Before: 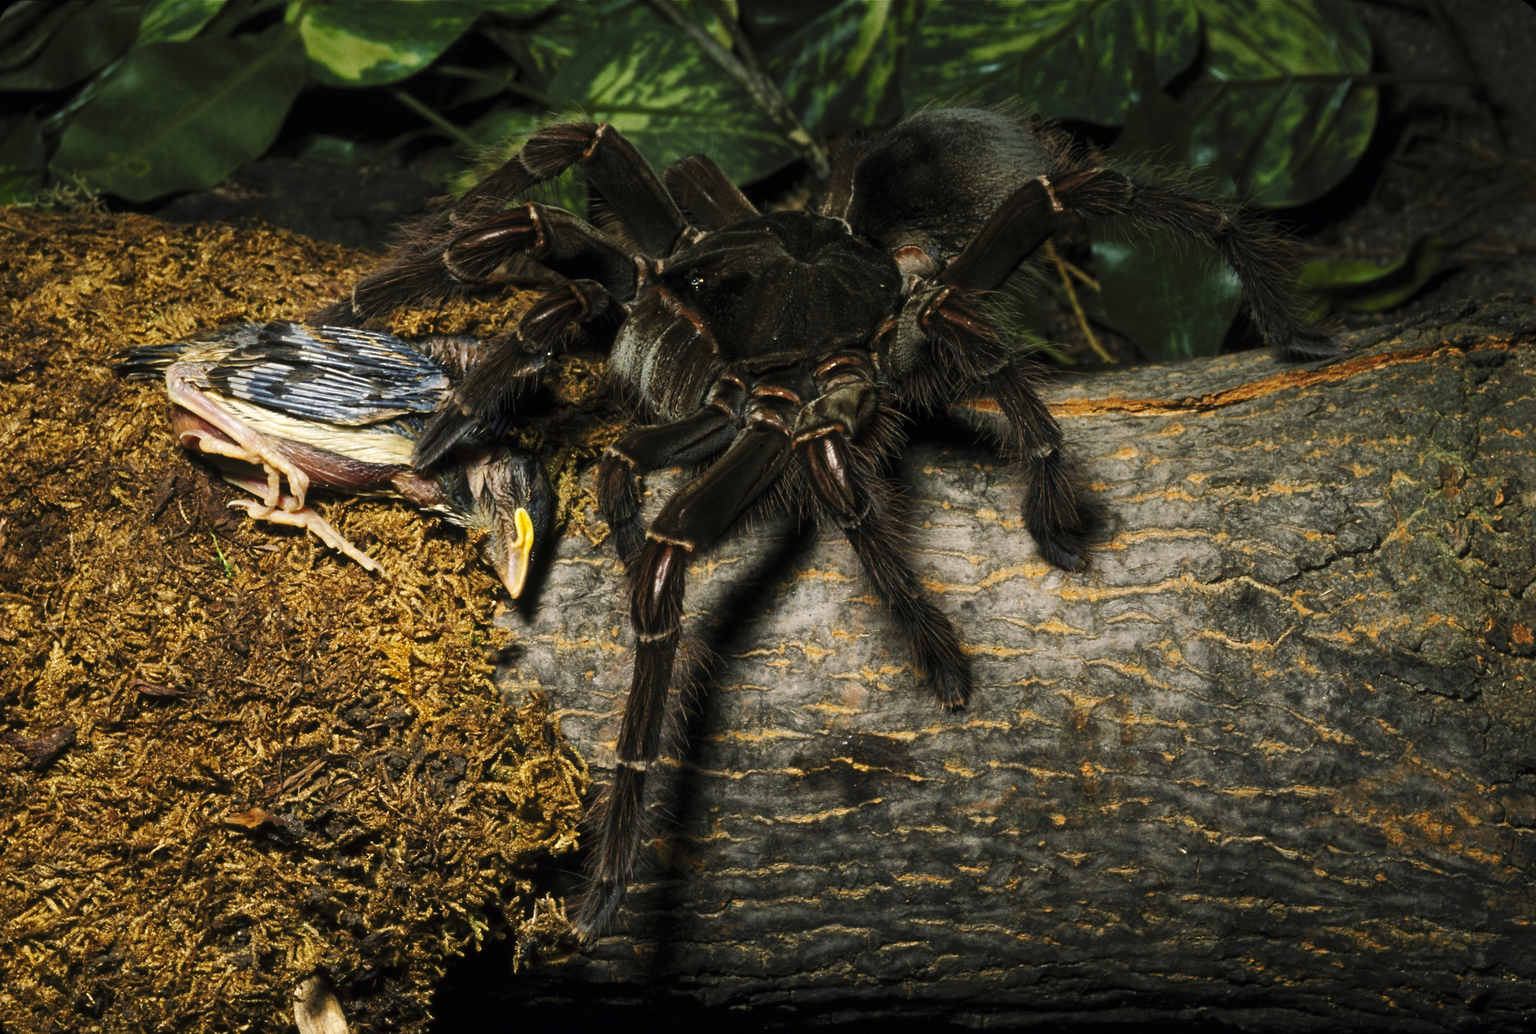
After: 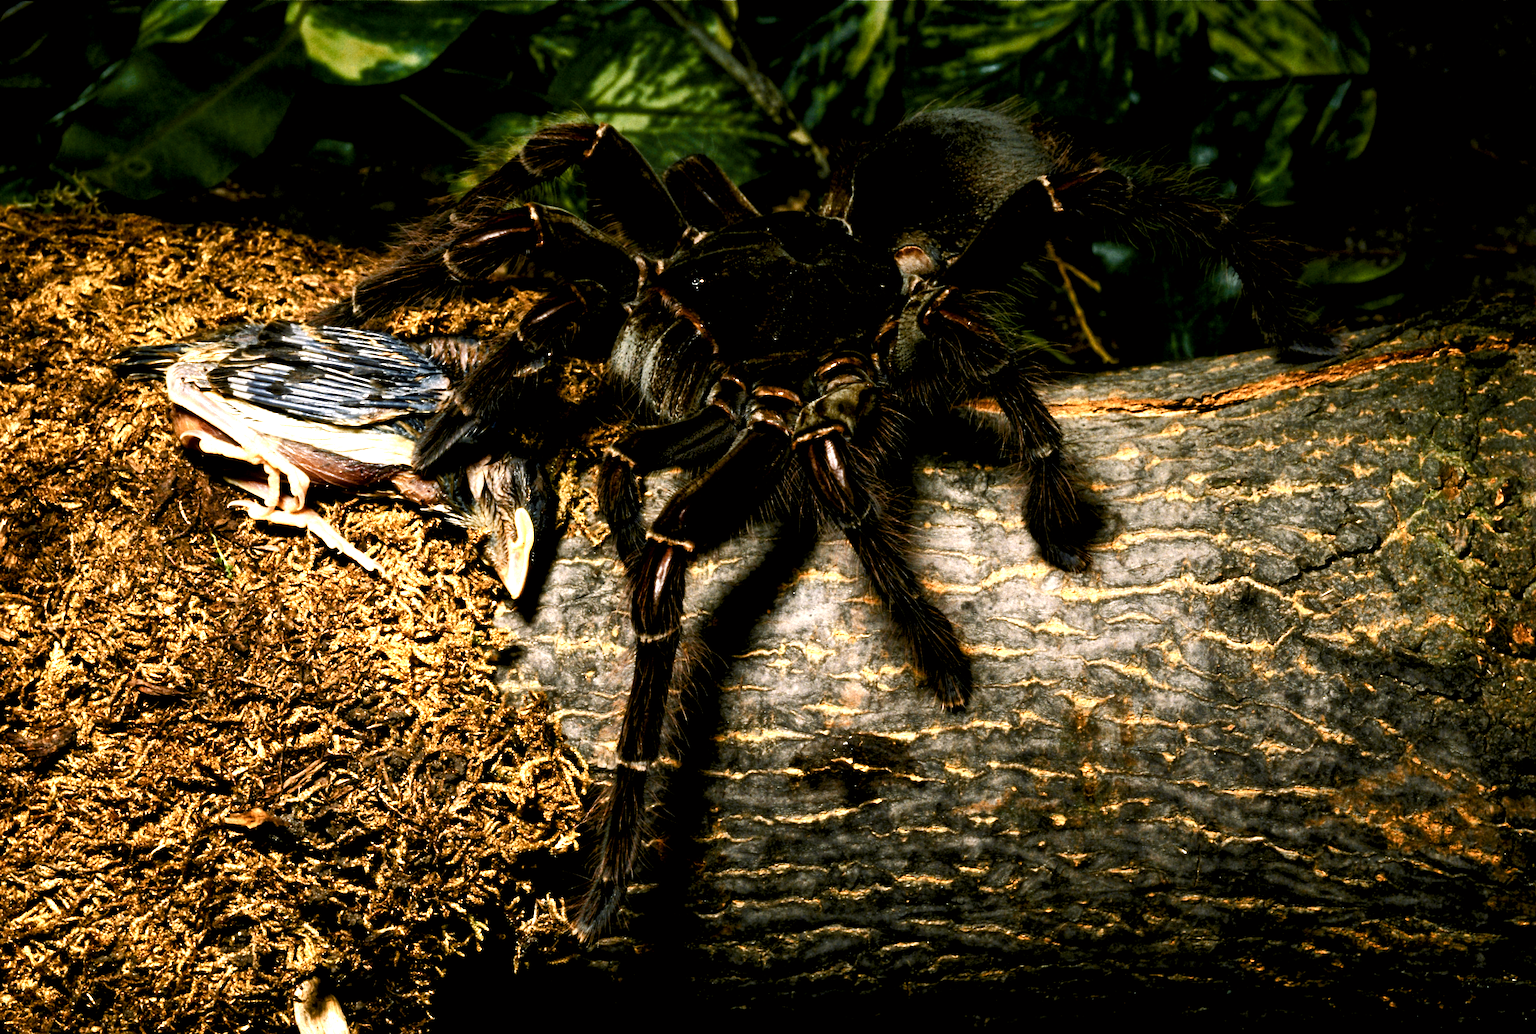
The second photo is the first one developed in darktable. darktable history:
color correction: highlights a* 2.95, highlights b* -1.12, shadows a* -0.108, shadows b* 2.01, saturation 0.975
color balance rgb: perceptual saturation grading › global saturation 20%, perceptual saturation grading › highlights -49.368%, perceptual saturation grading › shadows 25.117%, perceptual brilliance grading › global brilliance -4.209%, perceptual brilliance grading › highlights 24.697%, perceptual brilliance grading › mid-tones 6.916%, perceptual brilliance grading › shadows -4.552%, global vibrance 20%
color zones: curves: ch0 [(0.018, 0.548) (0.197, 0.654) (0.425, 0.447) (0.605, 0.658) (0.732, 0.579)]; ch1 [(0.105, 0.531) (0.224, 0.531) (0.386, 0.39) (0.618, 0.456) (0.732, 0.456) (0.956, 0.421)]; ch2 [(0.039, 0.583) (0.215, 0.465) (0.399, 0.544) (0.465, 0.548) (0.614, 0.447) (0.724, 0.43) (0.882, 0.623) (0.956, 0.632)]
exposure: black level correction 0.016, exposure -0.01 EV, compensate highlight preservation false
